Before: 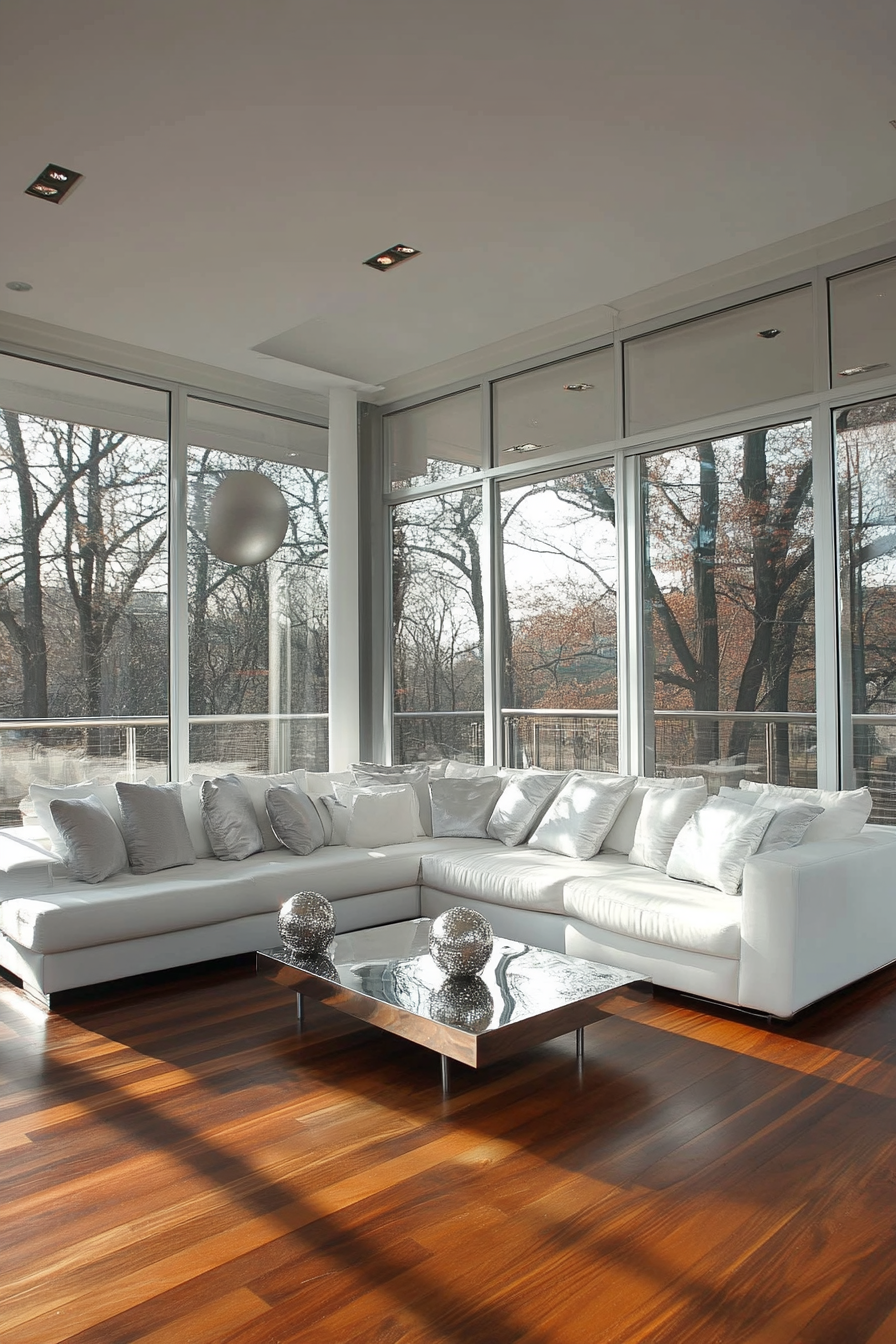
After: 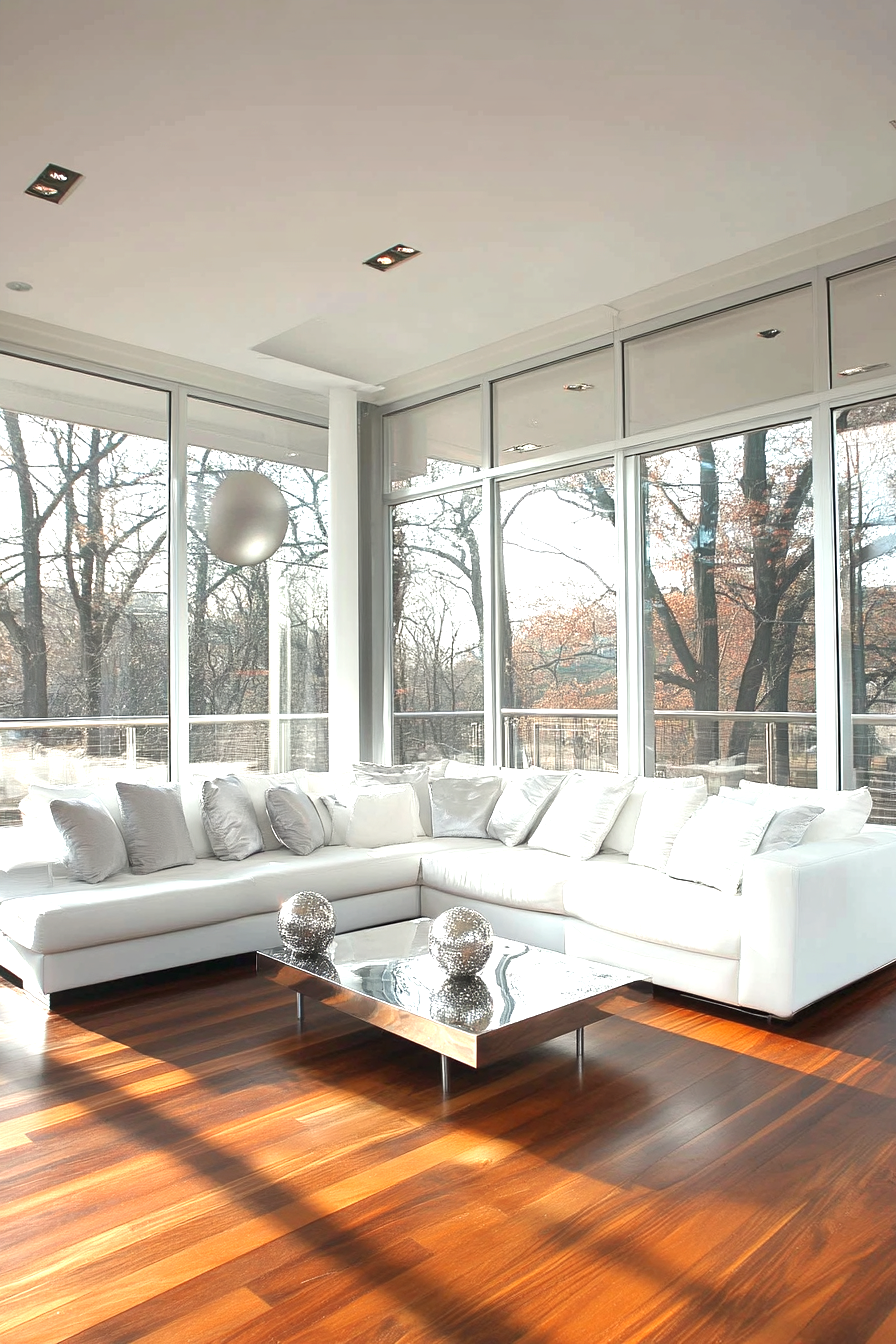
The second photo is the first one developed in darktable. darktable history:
exposure: black level correction 0, exposure 1.103 EV, compensate highlight preservation false
